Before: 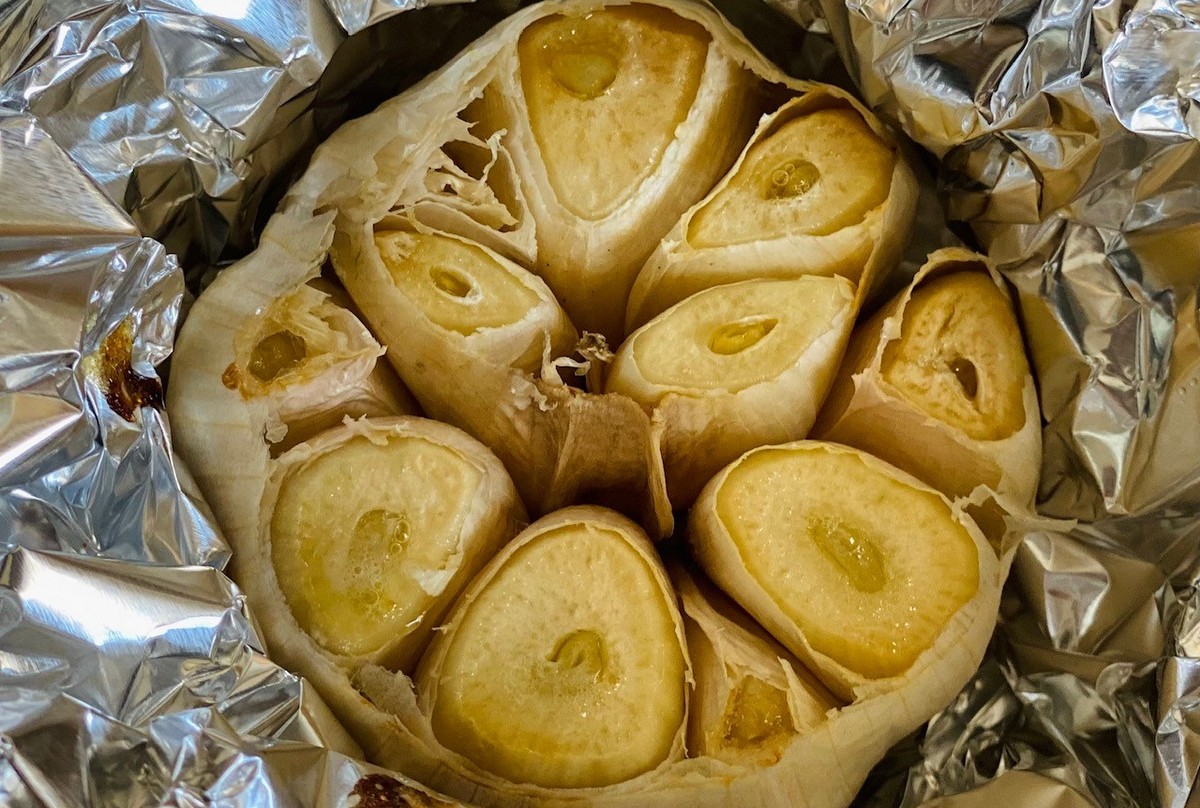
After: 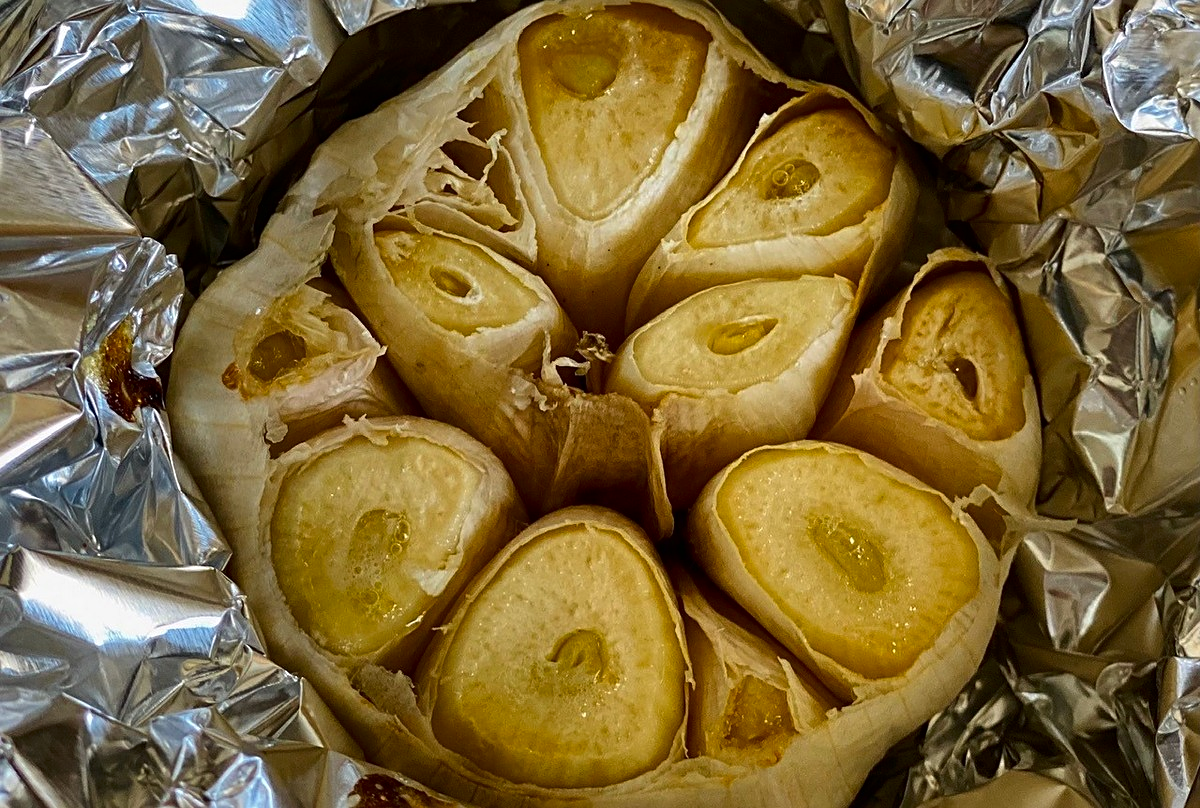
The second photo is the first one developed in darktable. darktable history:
contrast brightness saturation: contrast 0.066, brightness -0.127, saturation 0.059
sharpen: radius 2.516, amount 0.325
